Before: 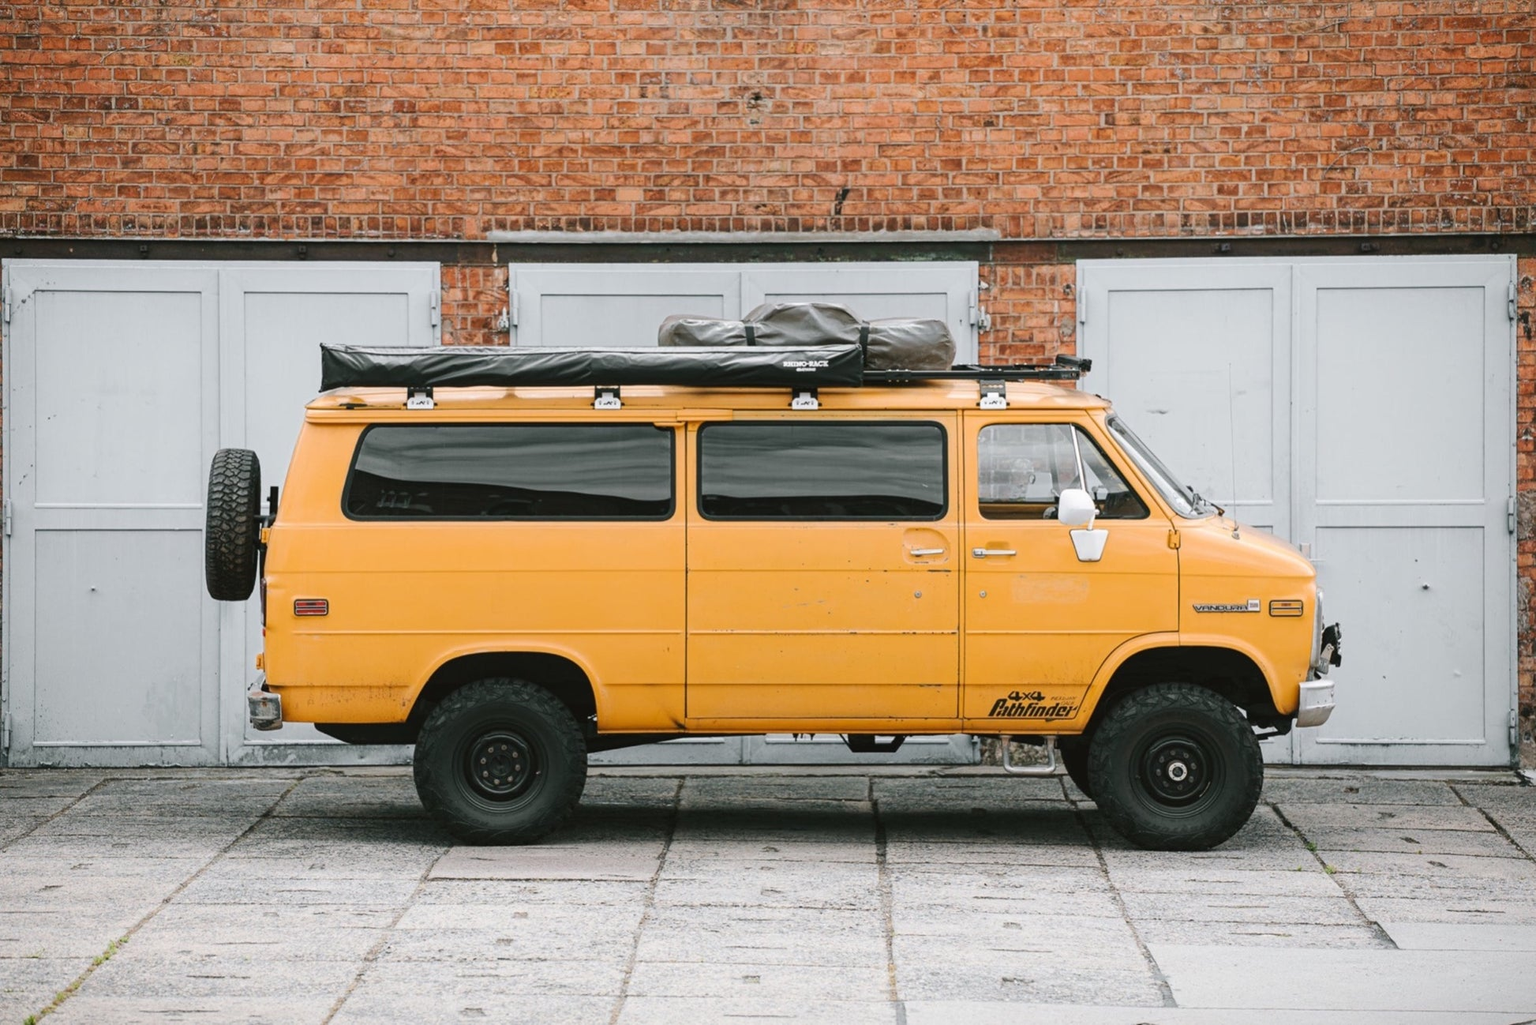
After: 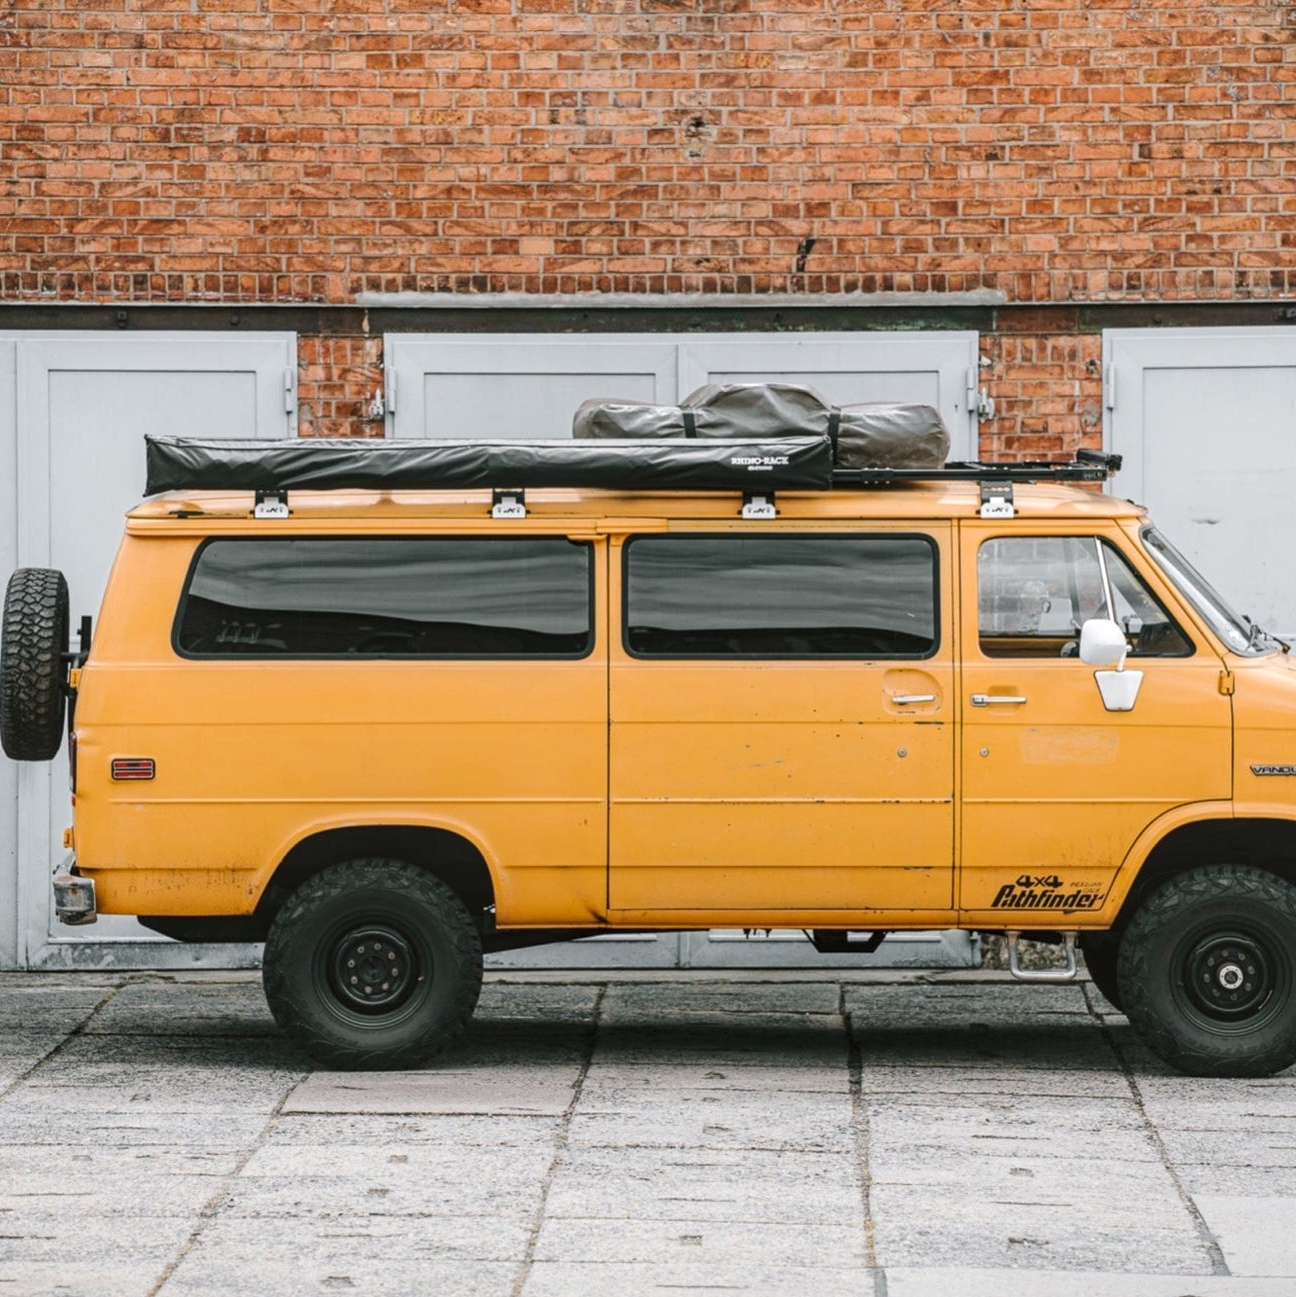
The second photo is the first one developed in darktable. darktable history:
crop and rotate: left 13.449%, right 19.929%
local contrast: on, module defaults
